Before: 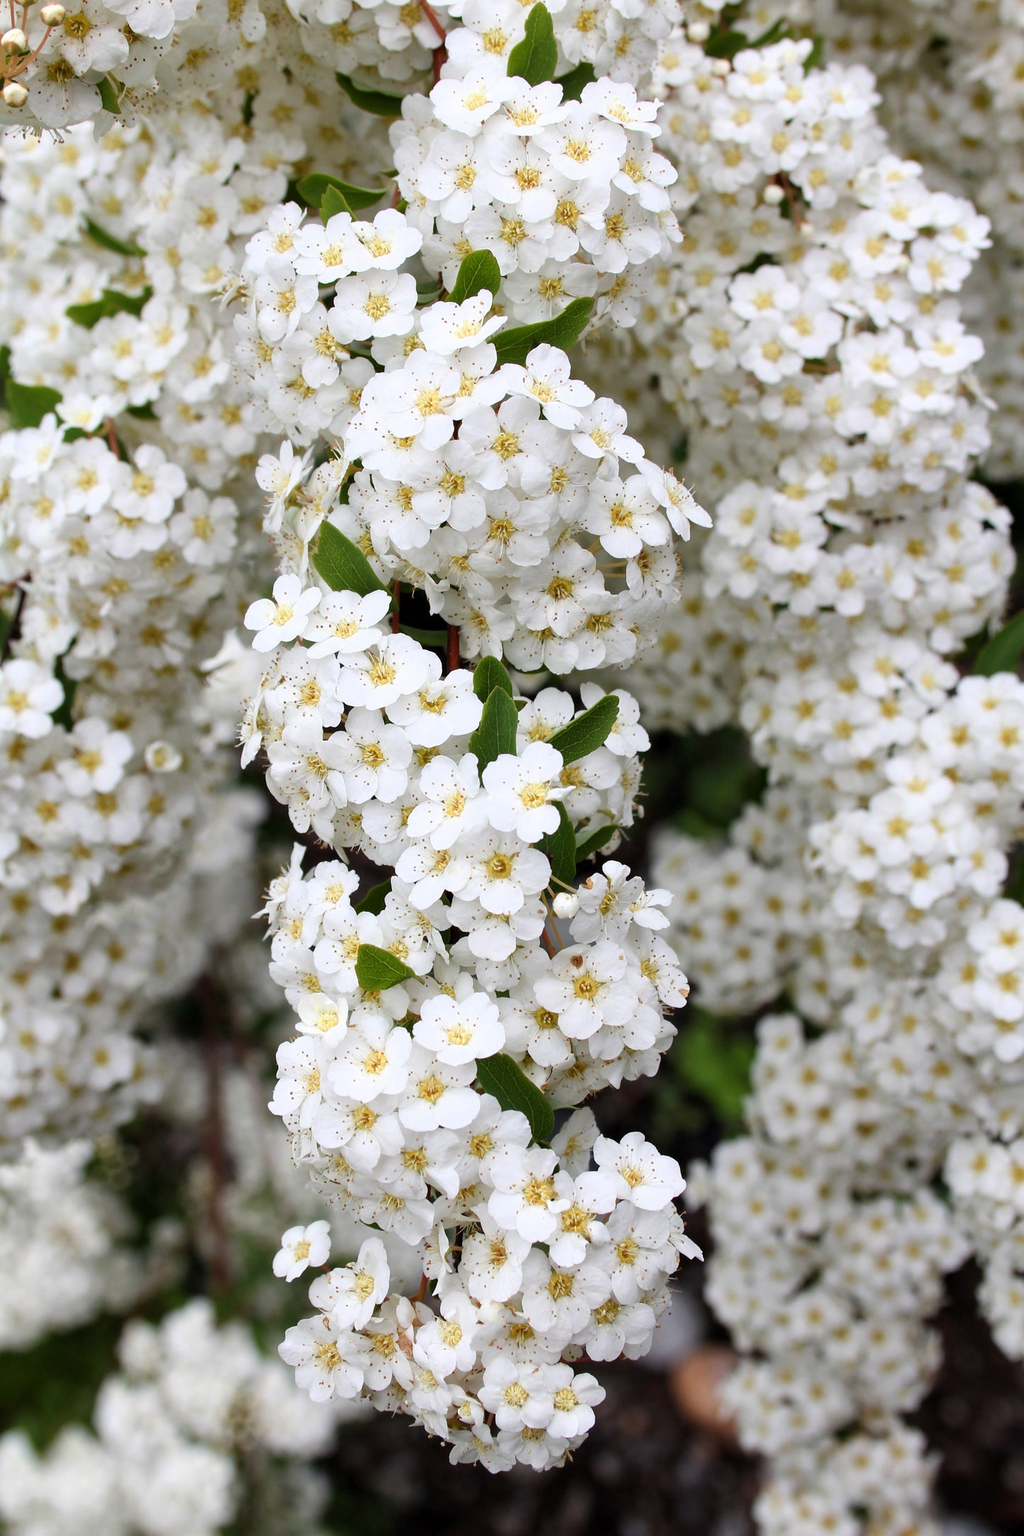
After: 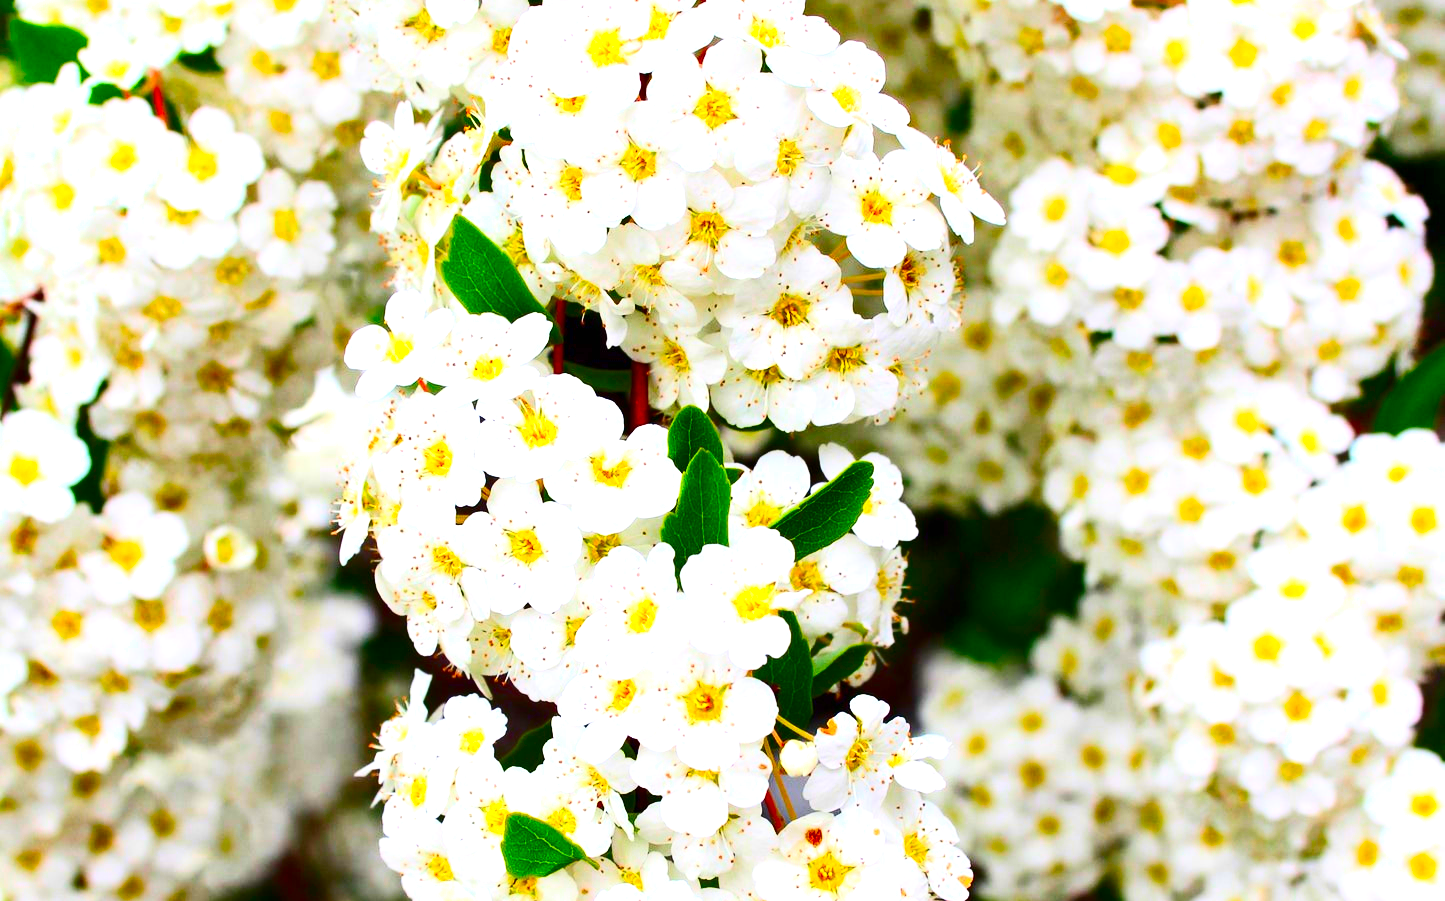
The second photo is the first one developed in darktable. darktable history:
crop and rotate: top 24.005%, bottom 34.413%
color correction: highlights b* 0.06, saturation 3
exposure: black level correction 0, exposure 0.704 EV, compensate exposure bias true, compensate highlight preservation false
contrast brightness saturation: contrast 0.282
